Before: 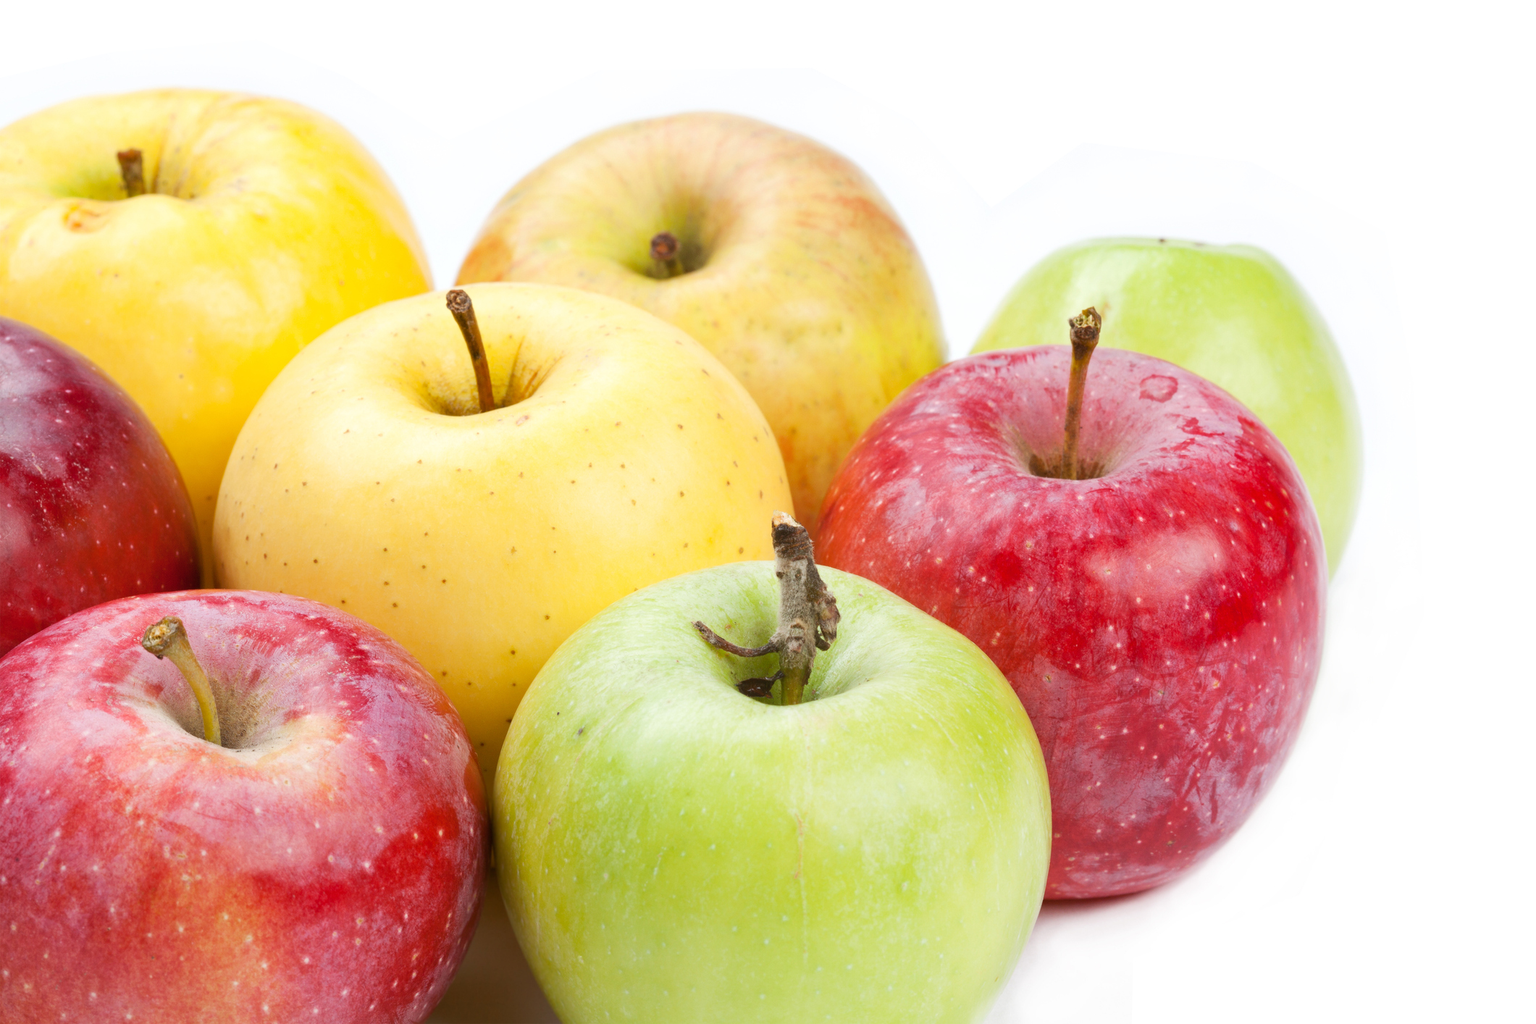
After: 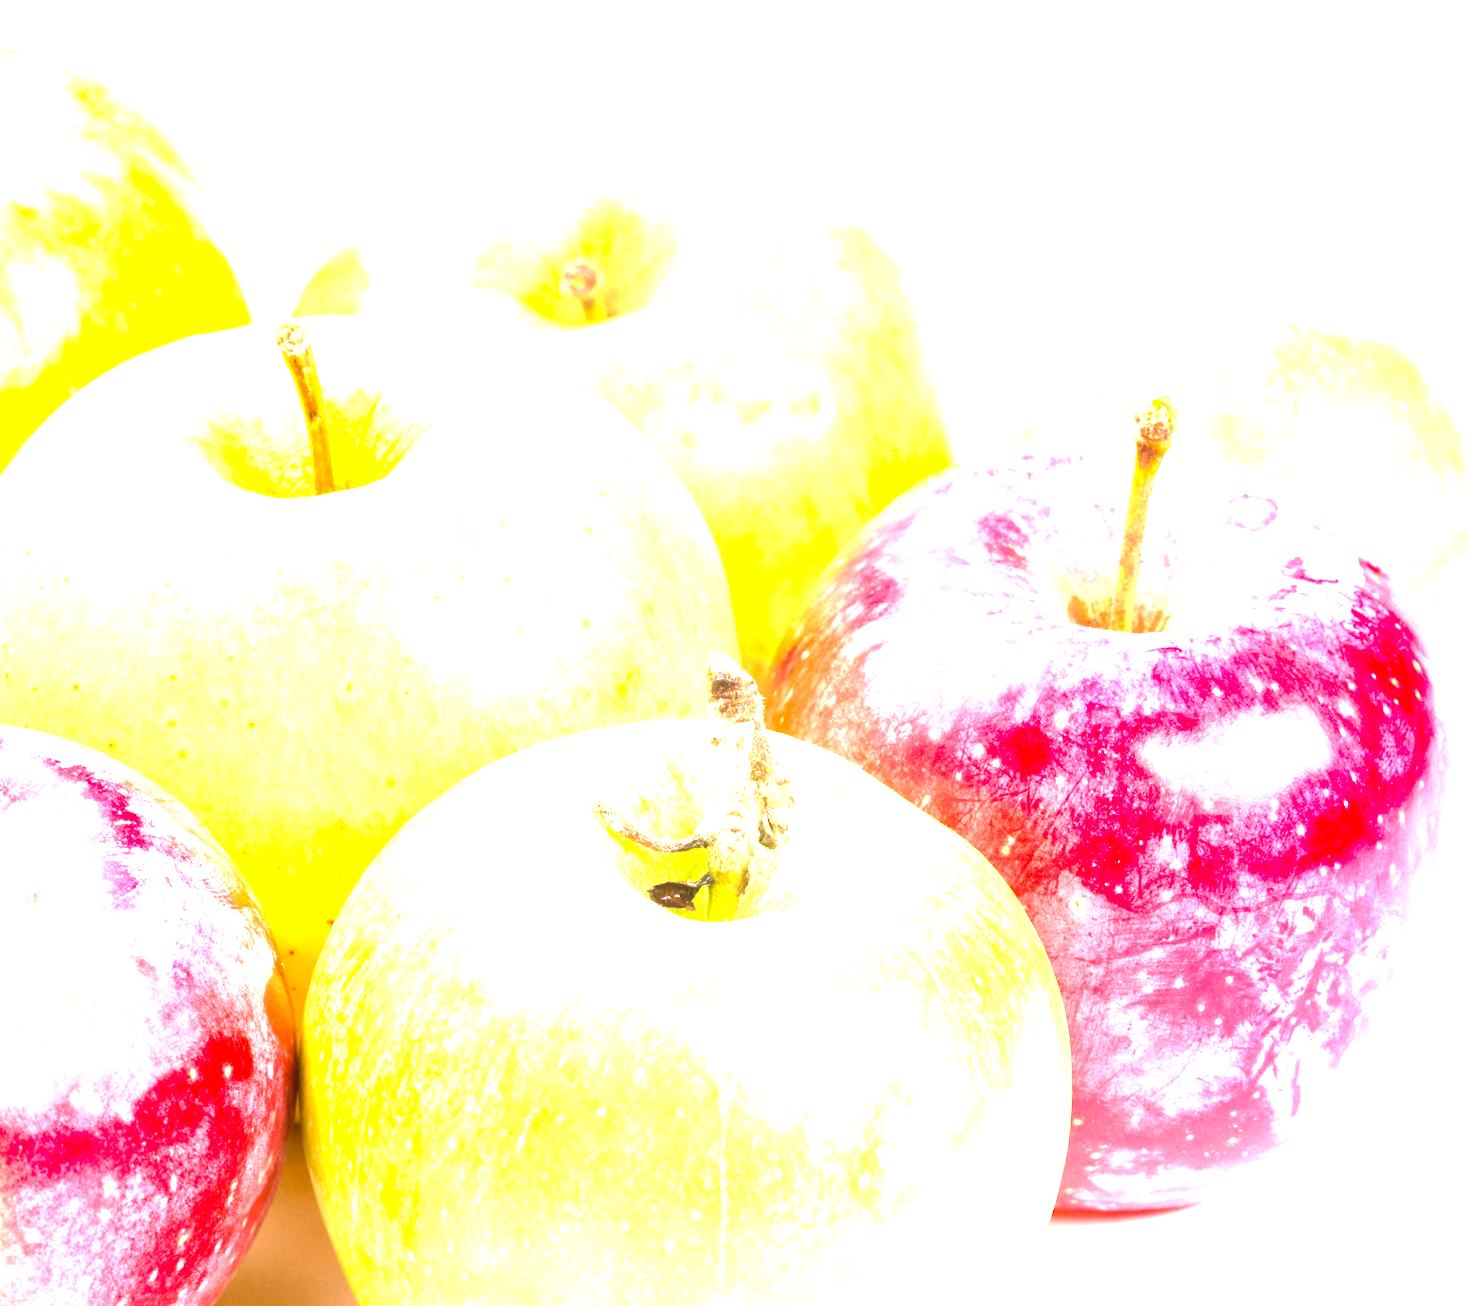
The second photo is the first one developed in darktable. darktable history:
tone equalizer: -7 EV 0.144 EV, -6 EV 0.616 EV, -5 EV 1.12 EV, -4 EV 1.37 EV, -3 EV 1.16 EV, -2 EV 0.6 EV, -1 EV 0.162 EV, edges refinement/feathering 500, mask exposure compensation -1.57 EV, preserve details guided filter
crop and rotate: angle -3.17°, left 14.158%, top 0.03%, right 11.007%, bottom 0.071%
levels: levels [0, 0.281, 0.562]
